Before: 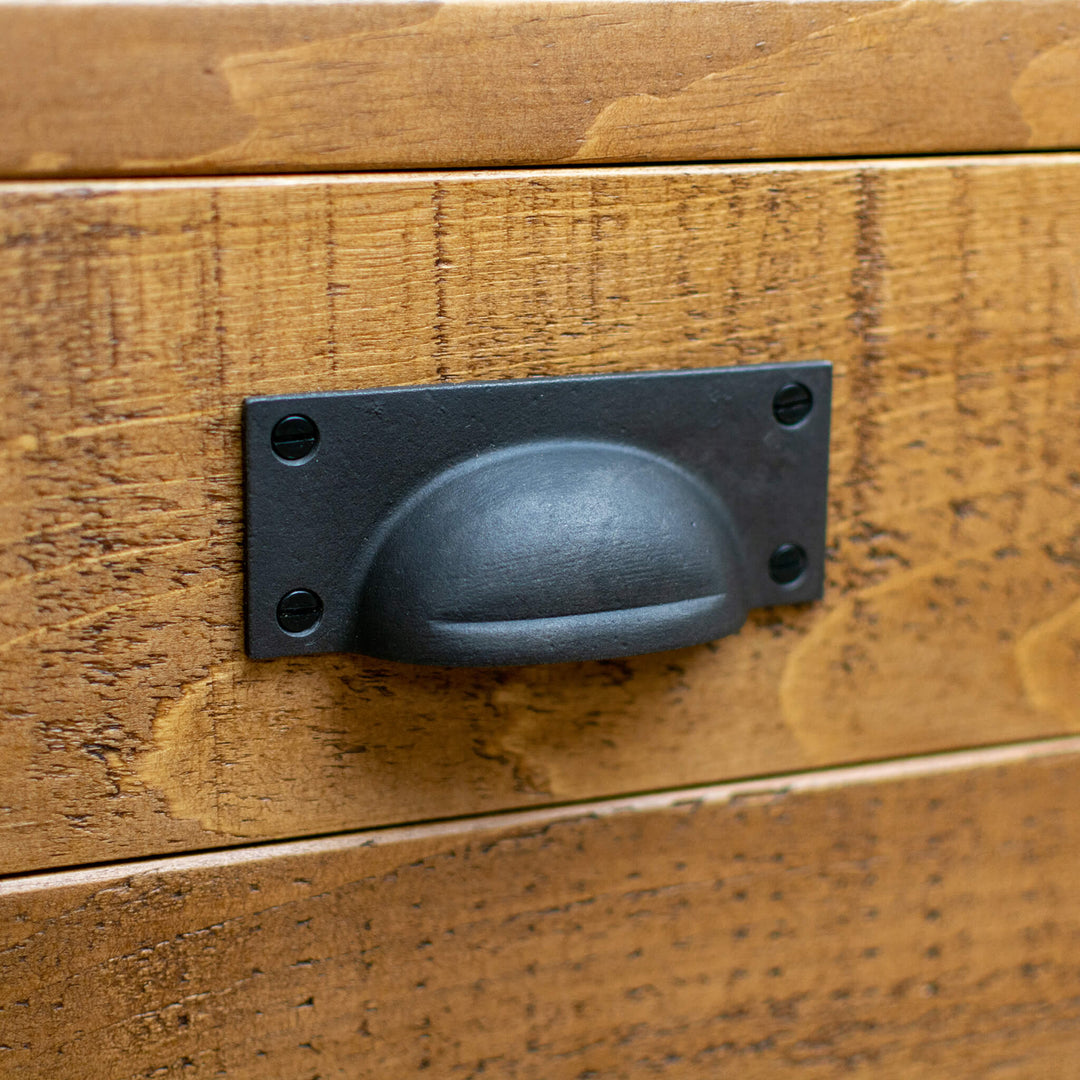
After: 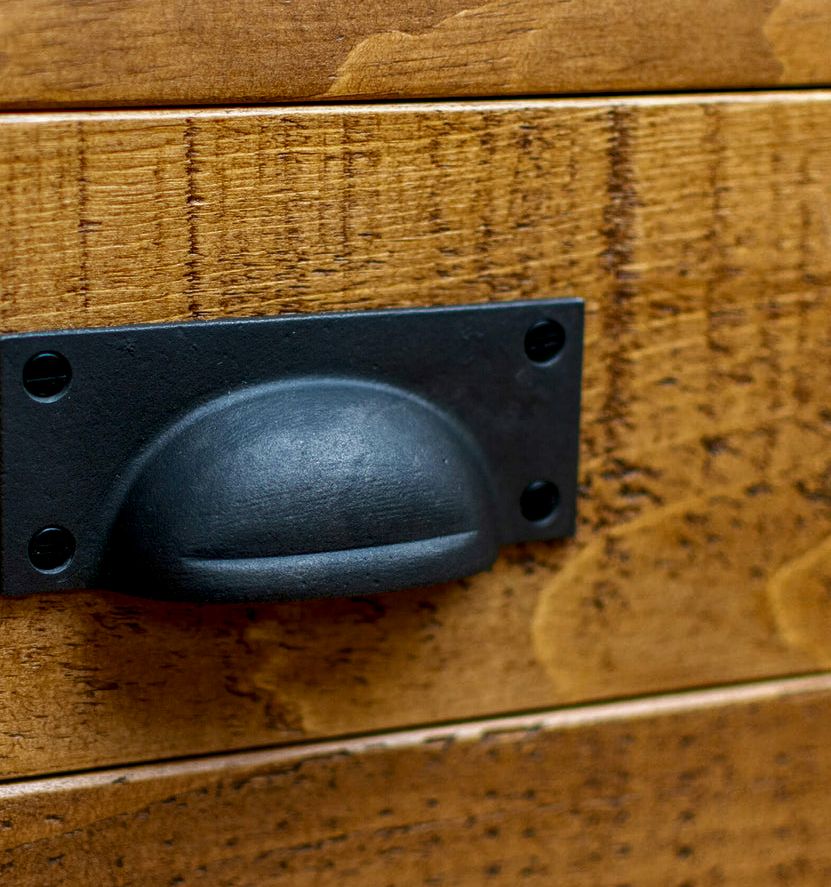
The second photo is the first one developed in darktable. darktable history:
local contrast: on, module defaults
crop: left 23.022%, top 5.911%, bottom 11.884%
contrast brightness saturation: brightness -0.215, saturation 0.082
